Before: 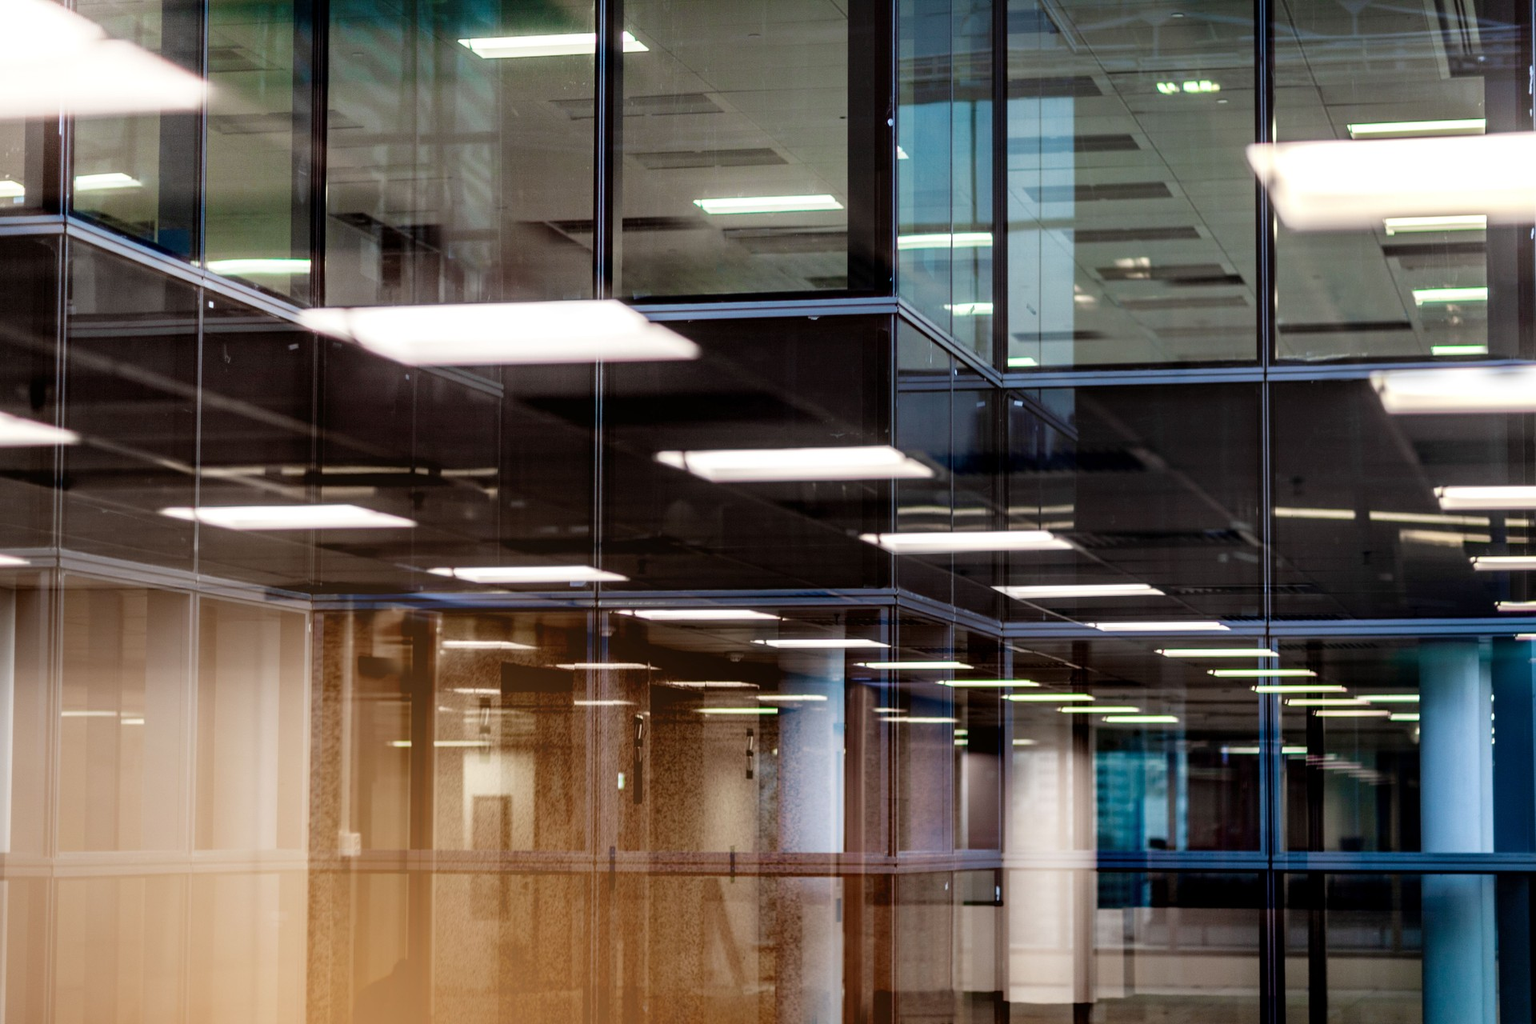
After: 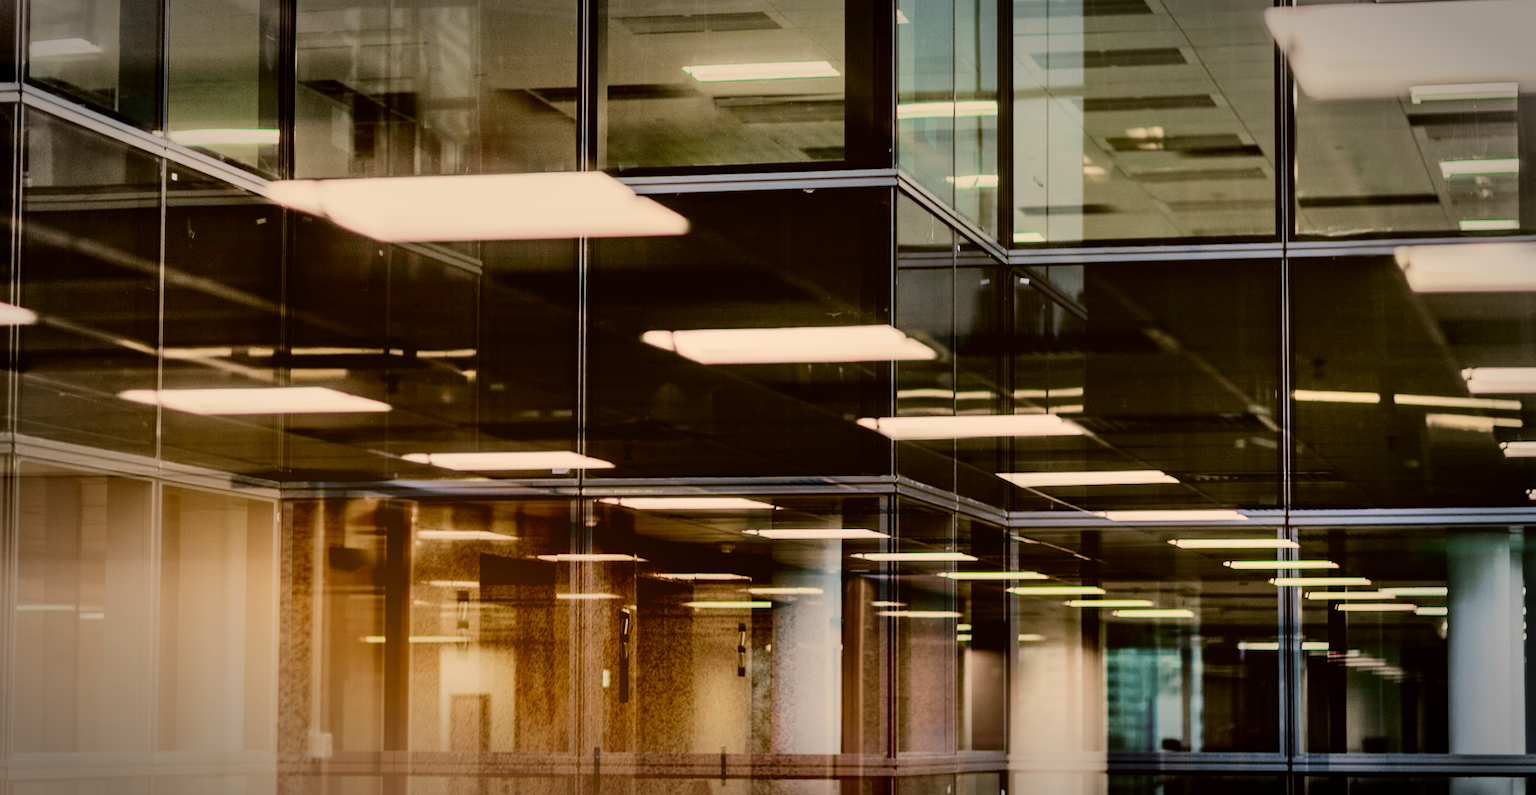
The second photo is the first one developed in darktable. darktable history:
crop and rotate: left 2.994%, top 13.375%, right 2.02%, bottom 12.832%
exposure: compensate highlight preservation false
filmic rgb: black relative exposure -7.65 EV, white relative exposure 4.56 EV, hardness 3.61, iterations of high-quality reconstruction 0, contrast in shadows safe
vignetting: automatic ratio true
tone curve: curves: ch0 [(0, 0.01) (0.037, 0.032) (0.131, 0.108) (0.275, 0.256) (0.483, 0.512) (0.61, 0.665) (0.696, 0.742) (0.792, 0.819) (0.911, 0.925) (0.997, 0.995)]; ch1 [(0, 0) (0.308, 0.29) (0.425, 0.411) (0.492, 0.488) (0.507, 0.503) (0.53, 0.532) (0.573, 0.586) (0.683, 0.702) (0.746, 0.77) (1, 1)]; ch2 [(0, 0) (0.246, 0.233) (0.36, 0.352) (0.415, 0.415) (0.485, 0.487) (0.502, 0.504) (0.525, 0.518) (0.539, 0.539) (0.587, 0.594) (0.636, 0.652) (0.711, 0.729) (0.845, 0.855) (0.998, 0.977)], color space Lab, independent channels, preserve colors none
shadows and highlights: soften with gaussian
color correction: highlights a* 8.28, highlights b* 15.11, shadows a* -0.328, shadows b* 25.74
